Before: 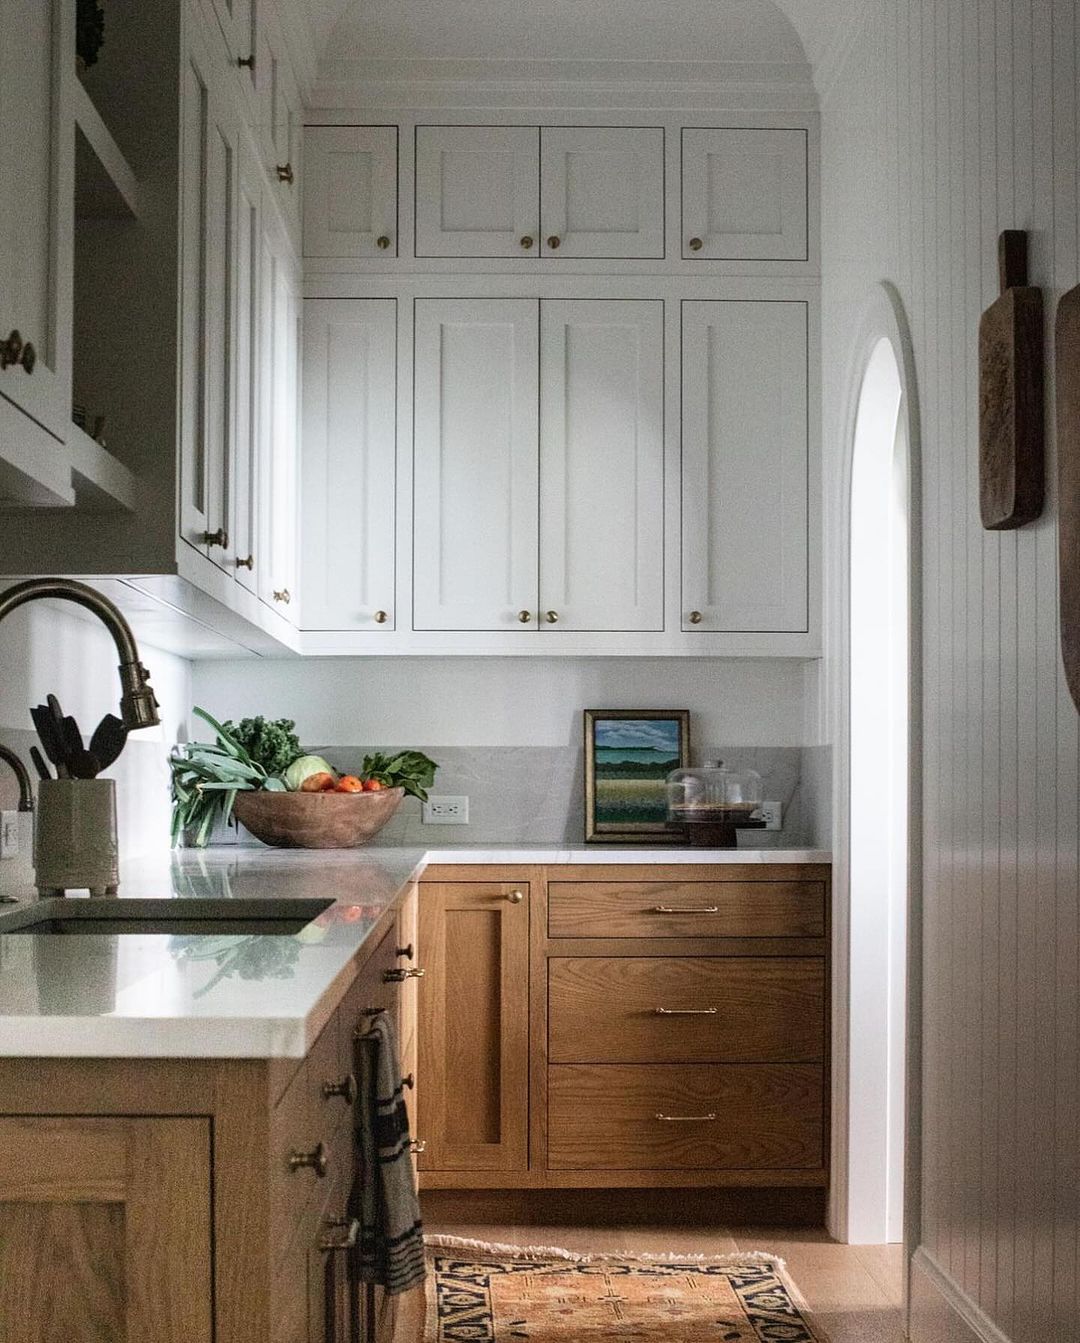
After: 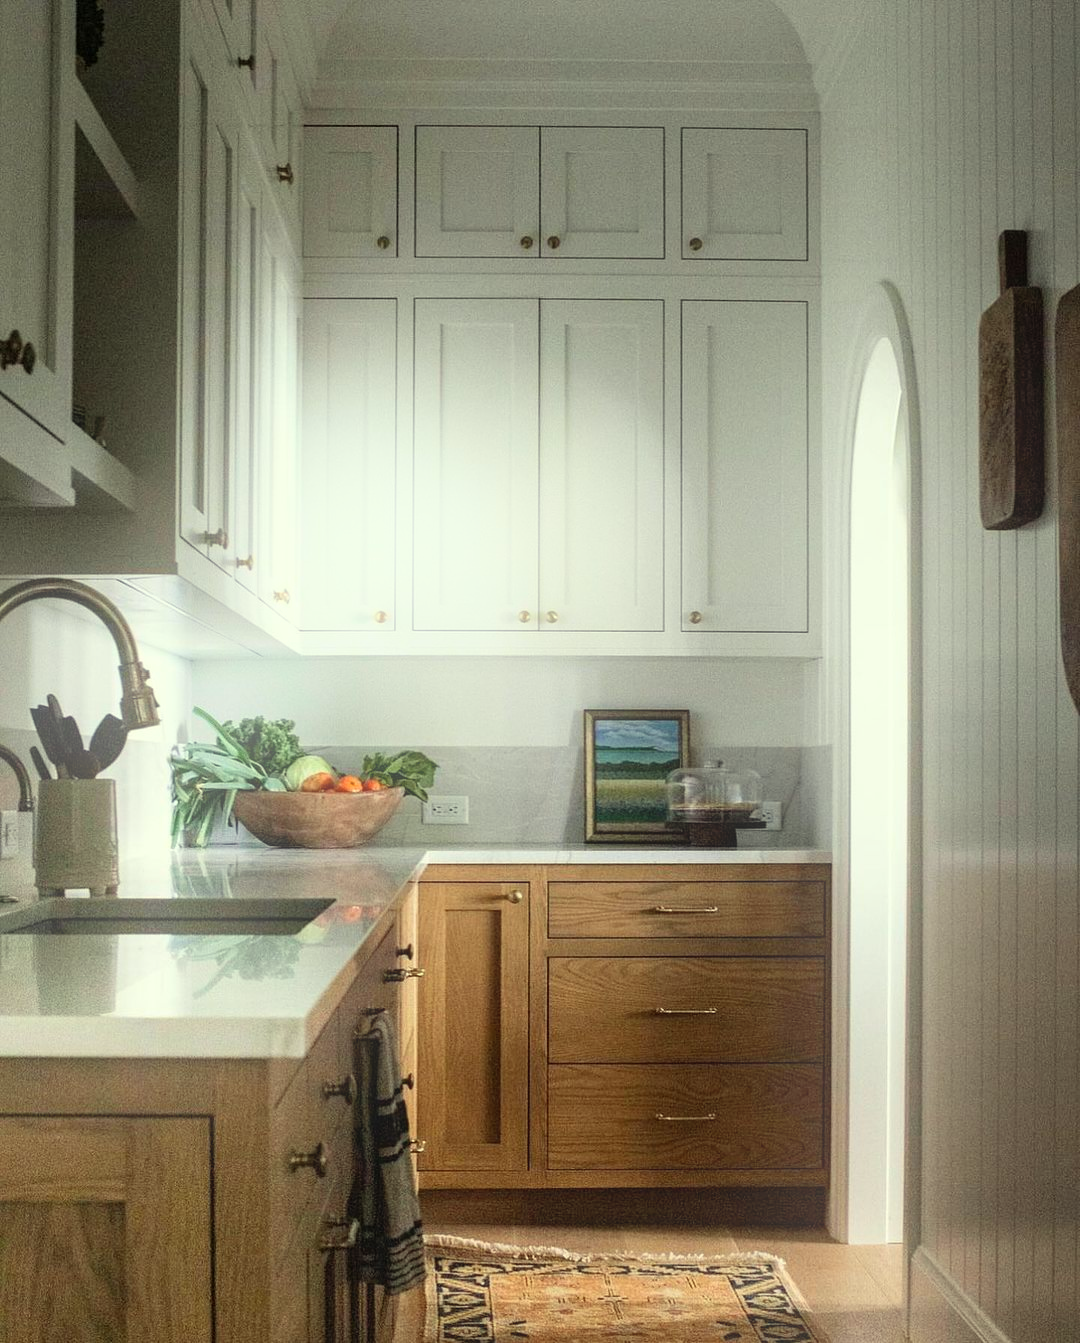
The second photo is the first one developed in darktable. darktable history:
color correction: highlights a* -5.94, highlights b* 11.19
bloom: threshold 82.5%, strength 16.25%
